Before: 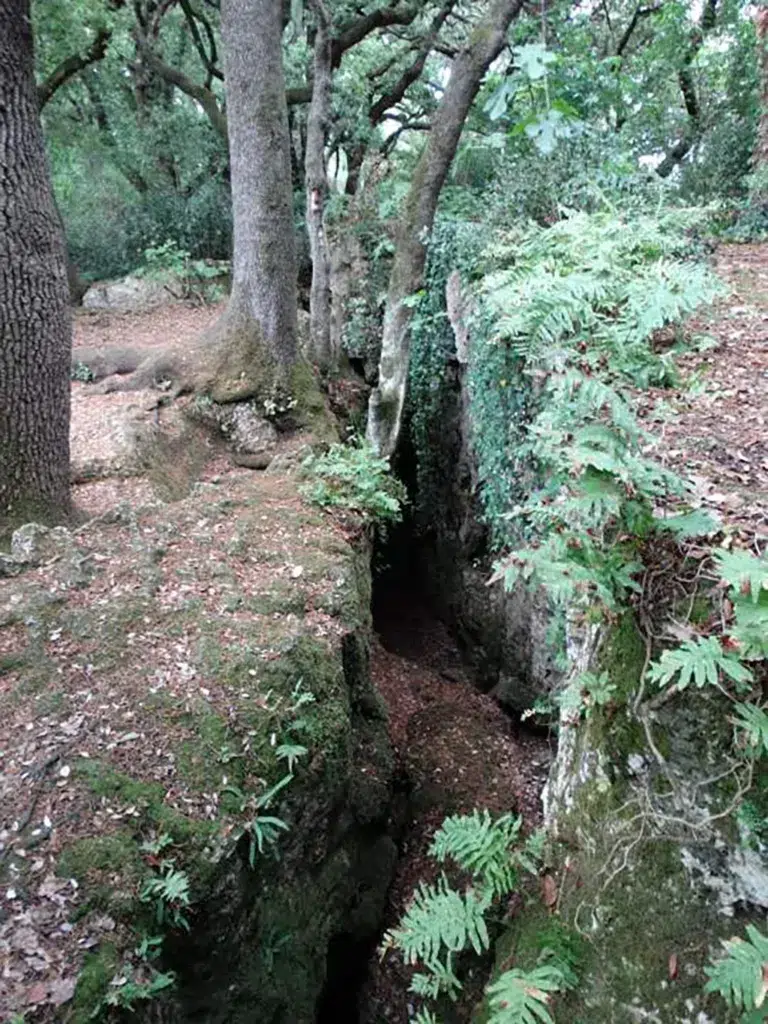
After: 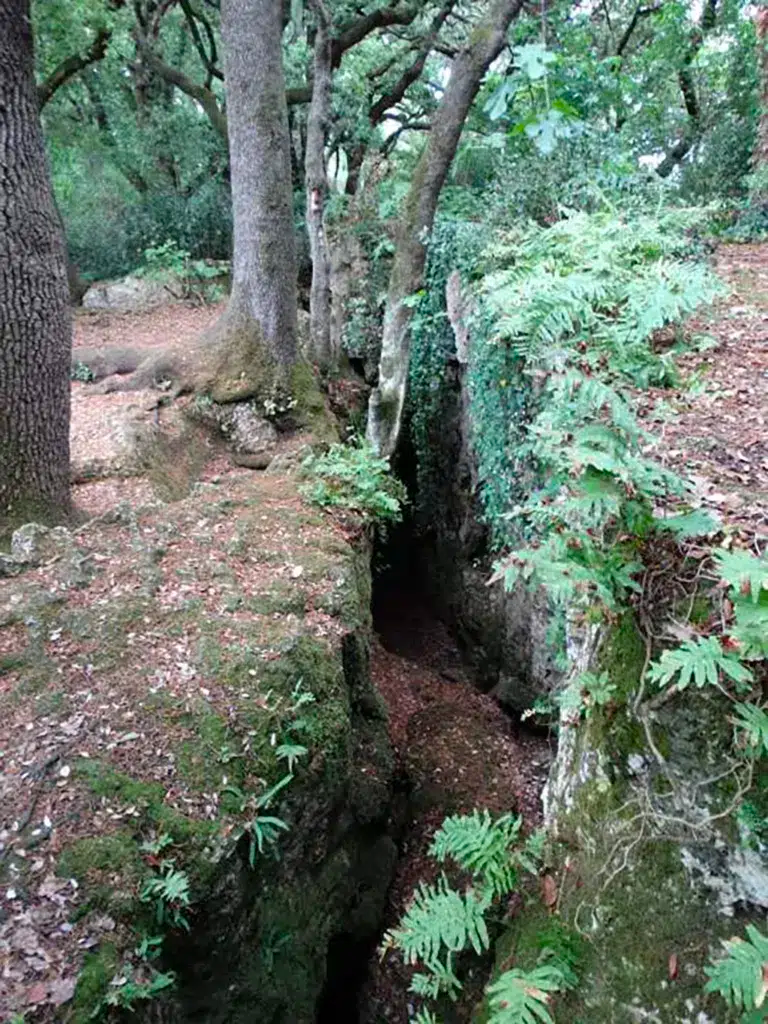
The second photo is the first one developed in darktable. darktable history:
color balance rgb: linear chroma grading › global chroma 8.33%, perceptual saturation grading › global saturation 18.52%, global vibrance 7.87%
